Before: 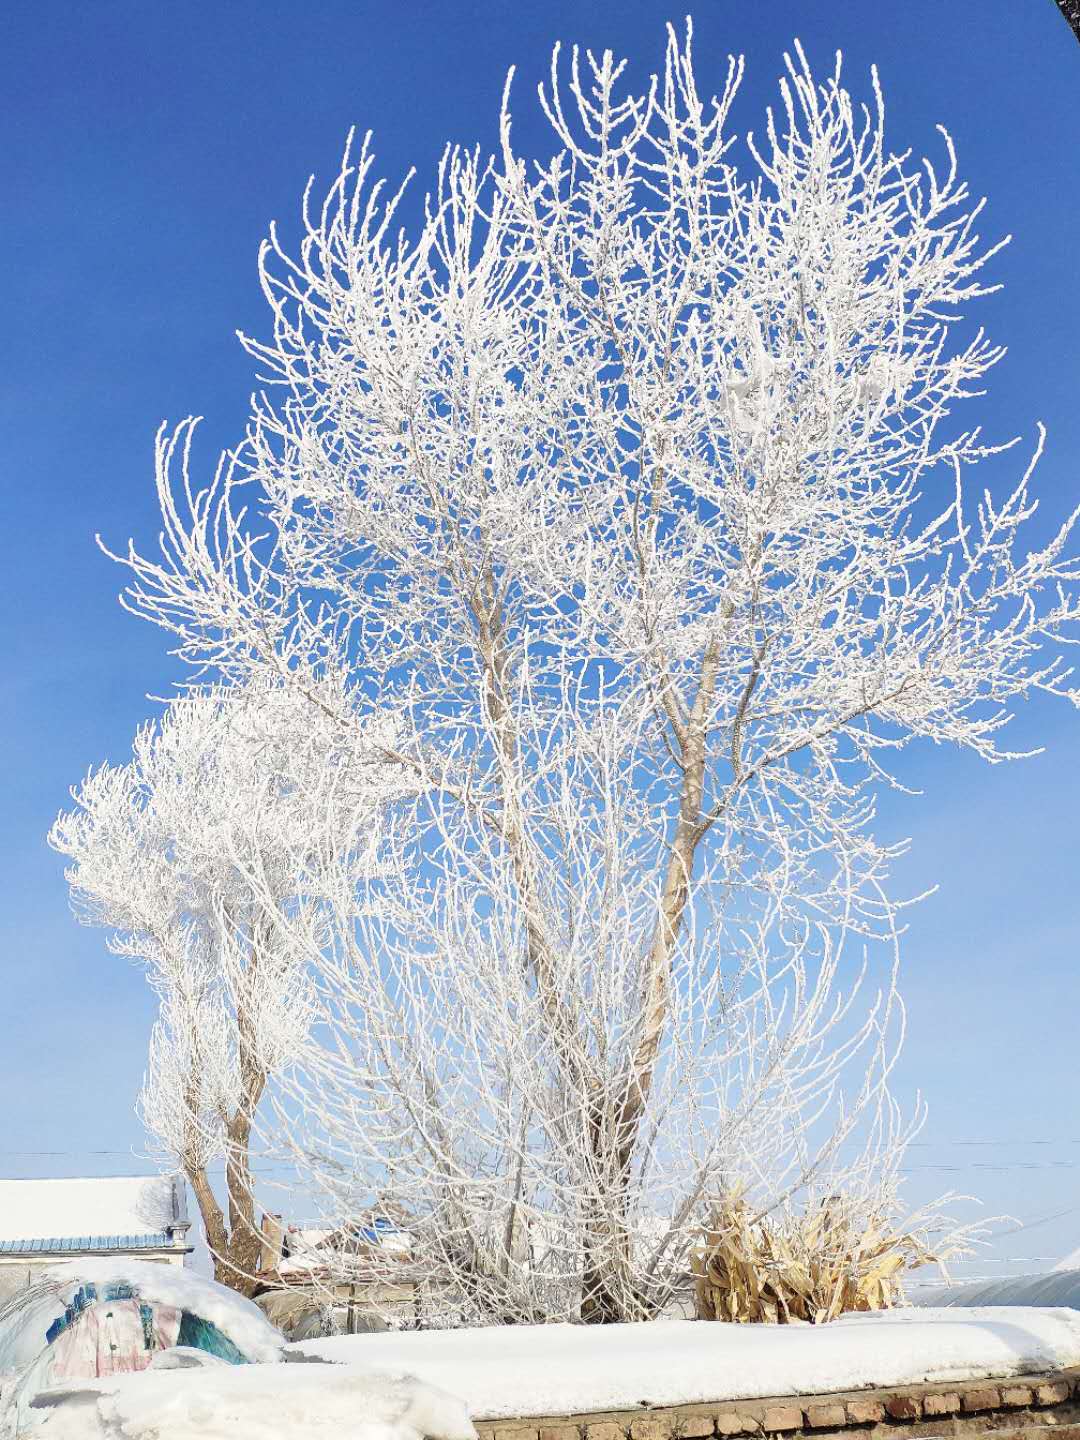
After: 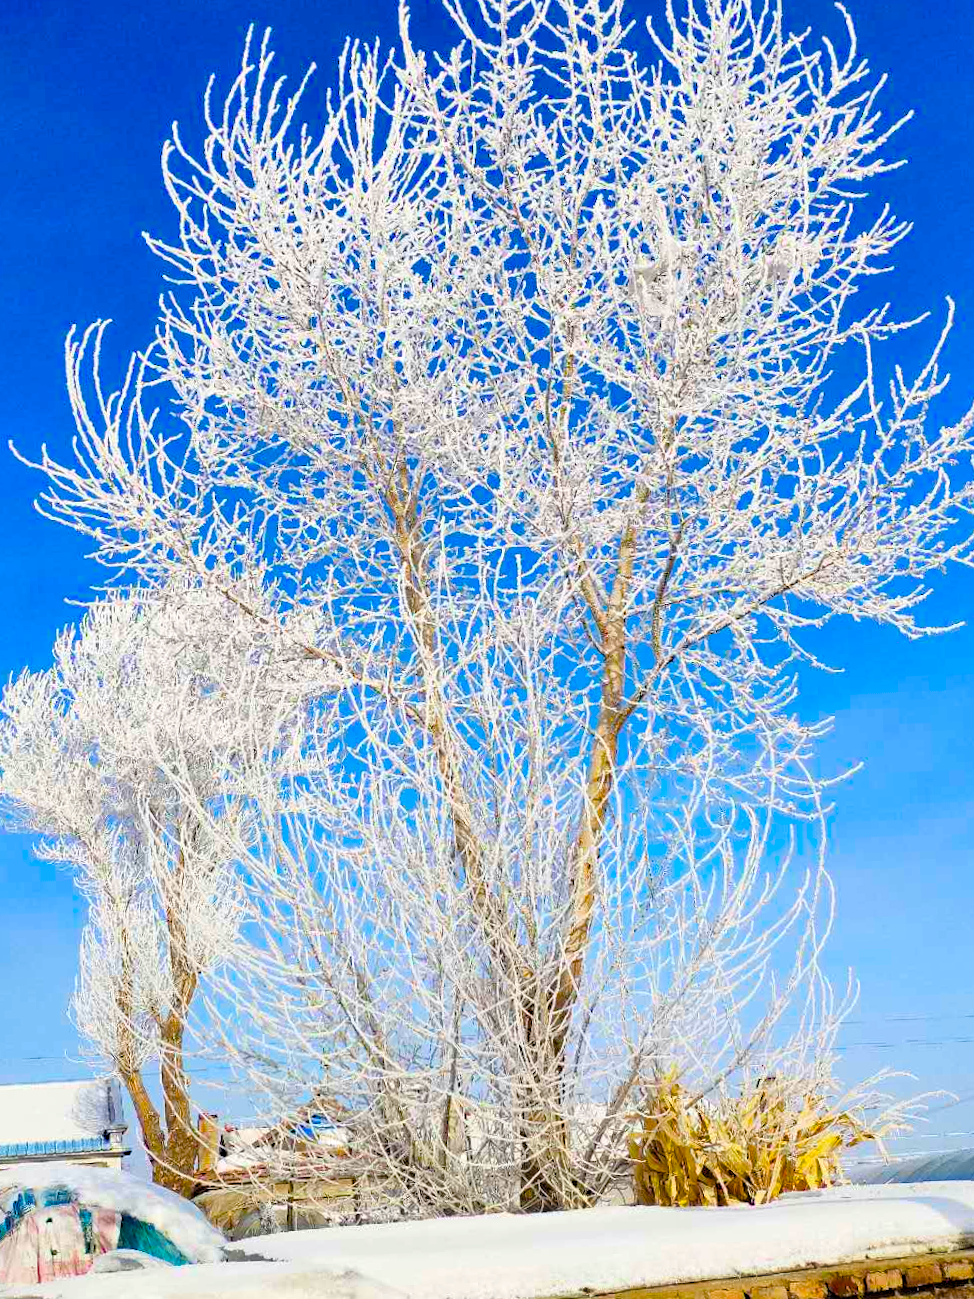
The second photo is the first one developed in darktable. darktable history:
color balance rgb: perceptual saturation grading › global saturation 100%
crop and rotate: angle 1.96°, left 5.673%, top 5.673%
haze removal: strength 0.4, distance 0.22, compatibility mode true, adaptive false
